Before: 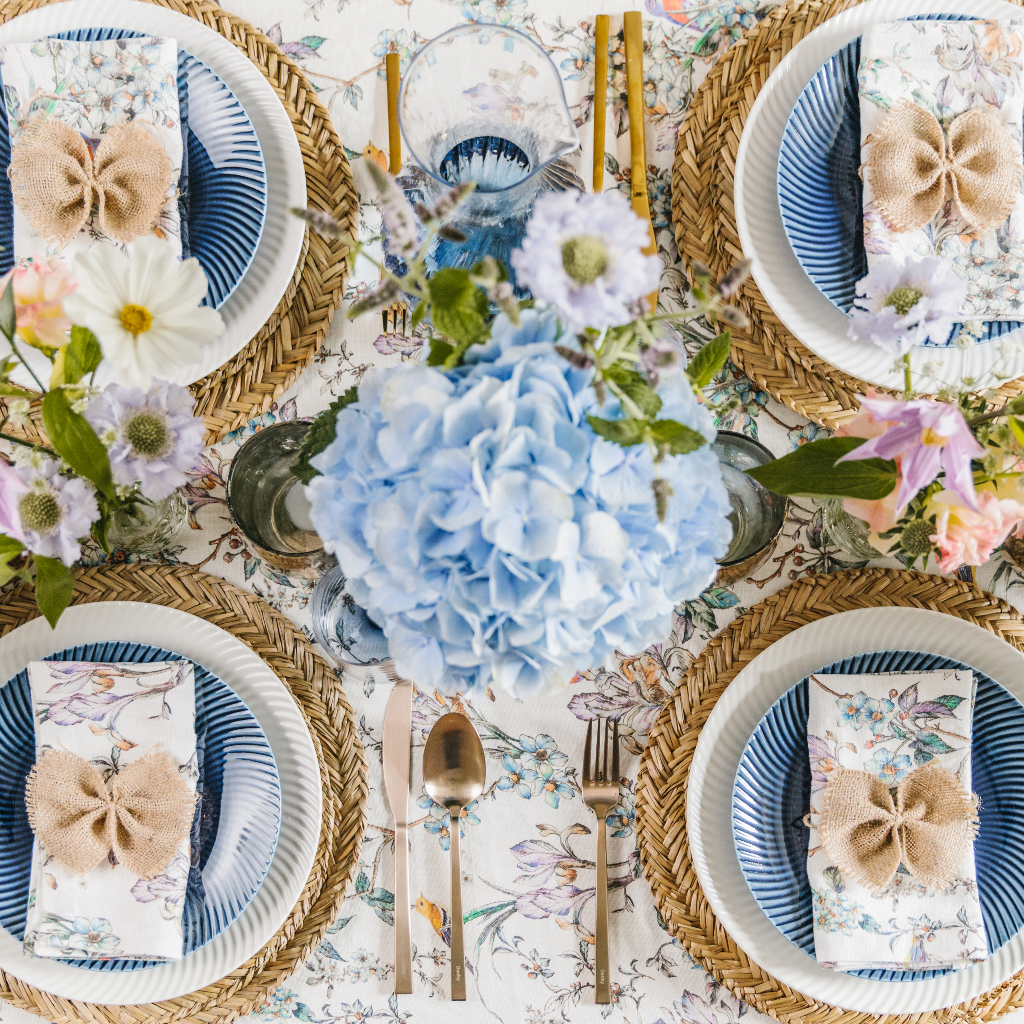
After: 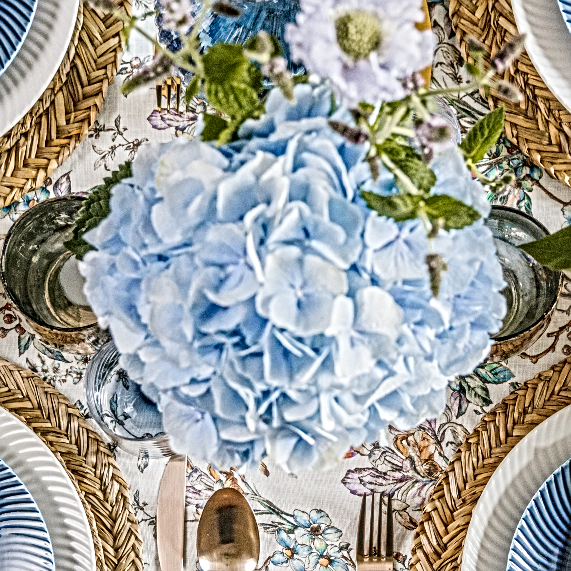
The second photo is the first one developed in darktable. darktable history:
crop and rotate: left 22.13%, top 22.054%, right 22.026%, bottom 22.102%
local contrast: mode bilateral grid, contrast 20, coarseness 3, detail 300%, midtone range 0.2
